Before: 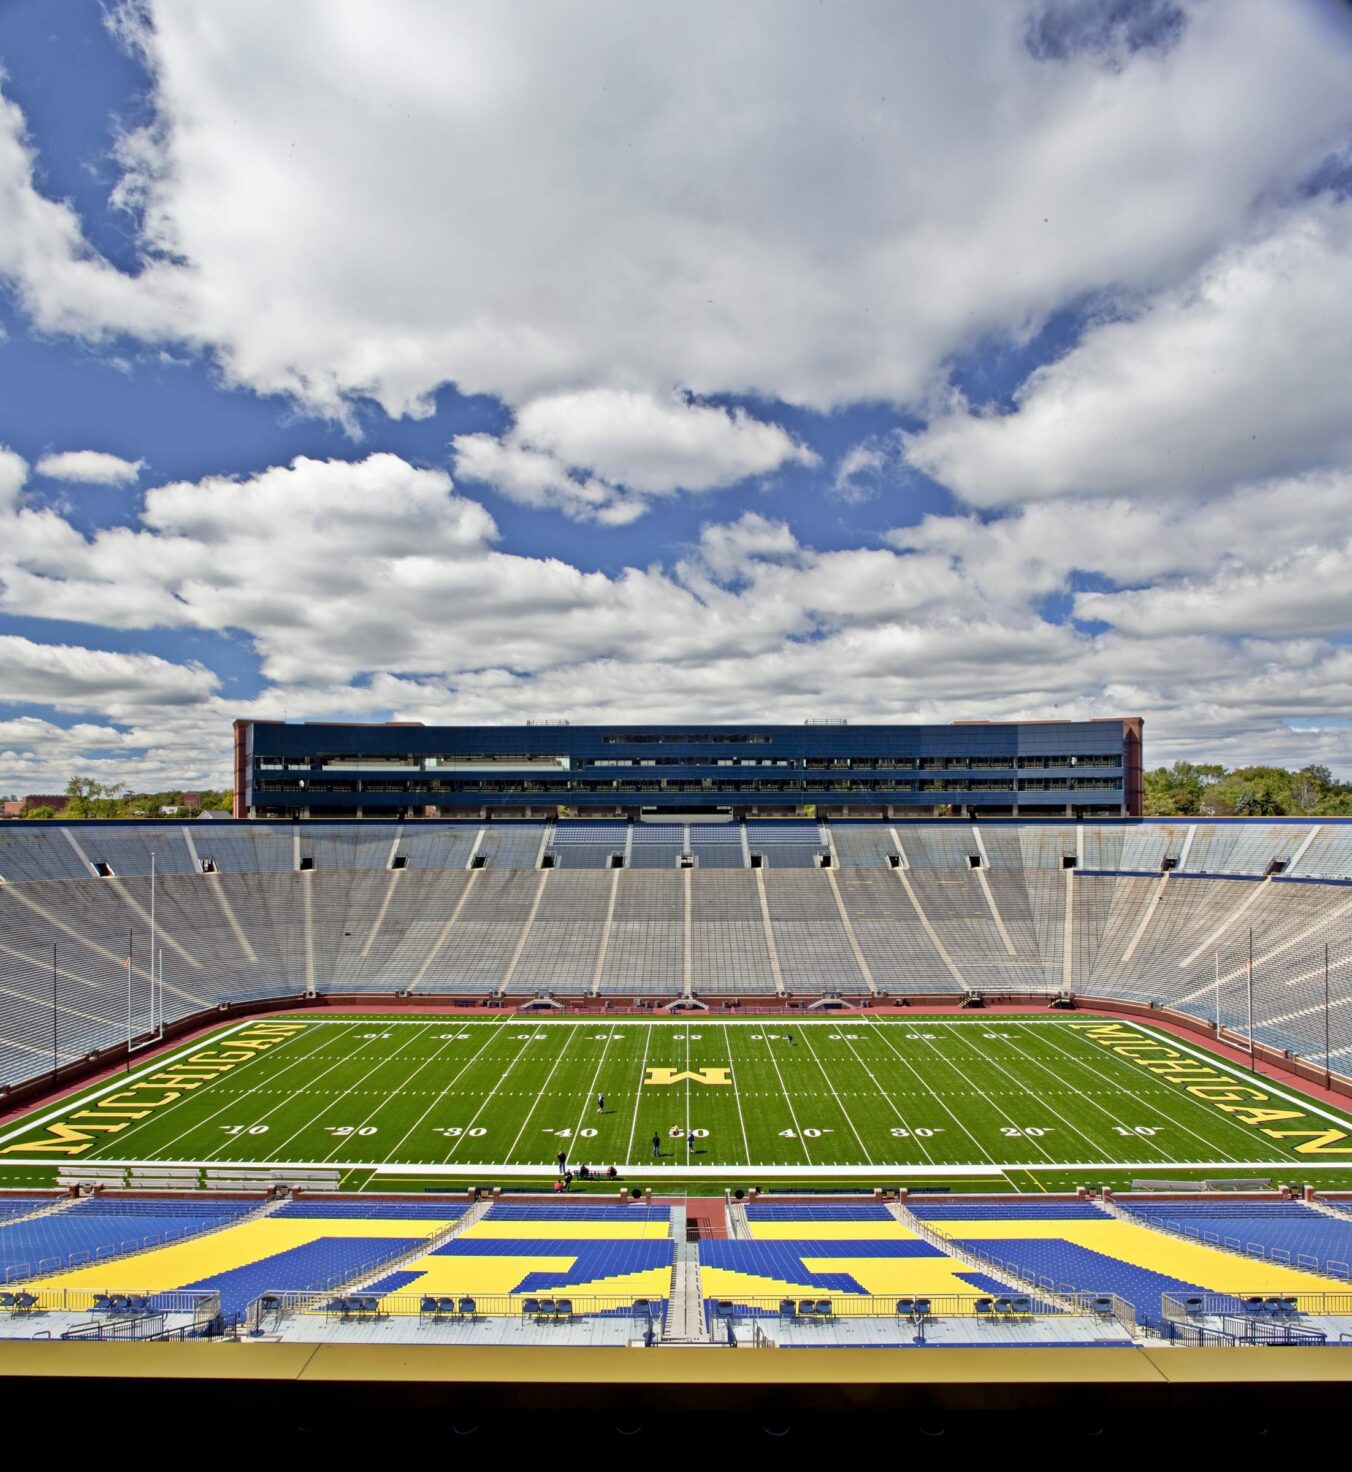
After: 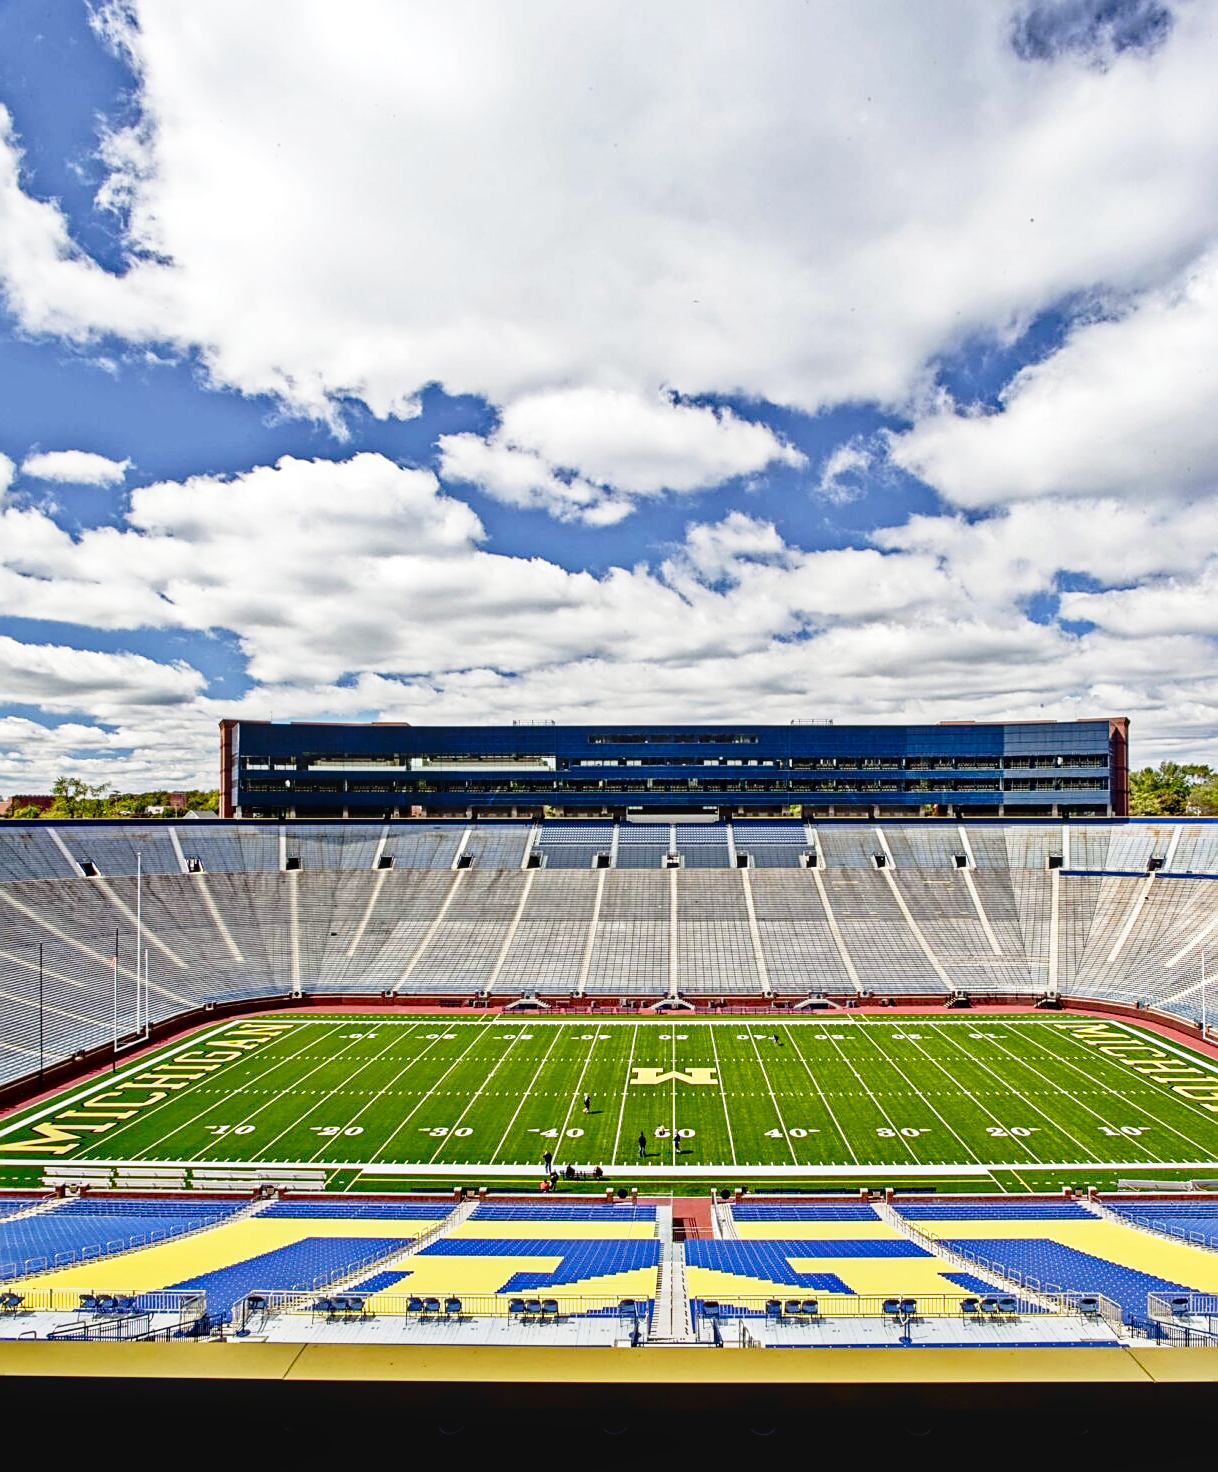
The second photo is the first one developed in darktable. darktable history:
crop and rotate: left 1.088%, right 8.807%
sharpen: on, module defaults
contrast brightness saturation: contrast 0.07, brightness -0.13, saturation 0.06
local contrast: on, module defaults
base curve: curves: ch0 [(0, 0) (0.028, 0.03) (0.121, 0.232) (0.46, 0.748) (0.859, 0.968) (1, 1)], preserve colors none
